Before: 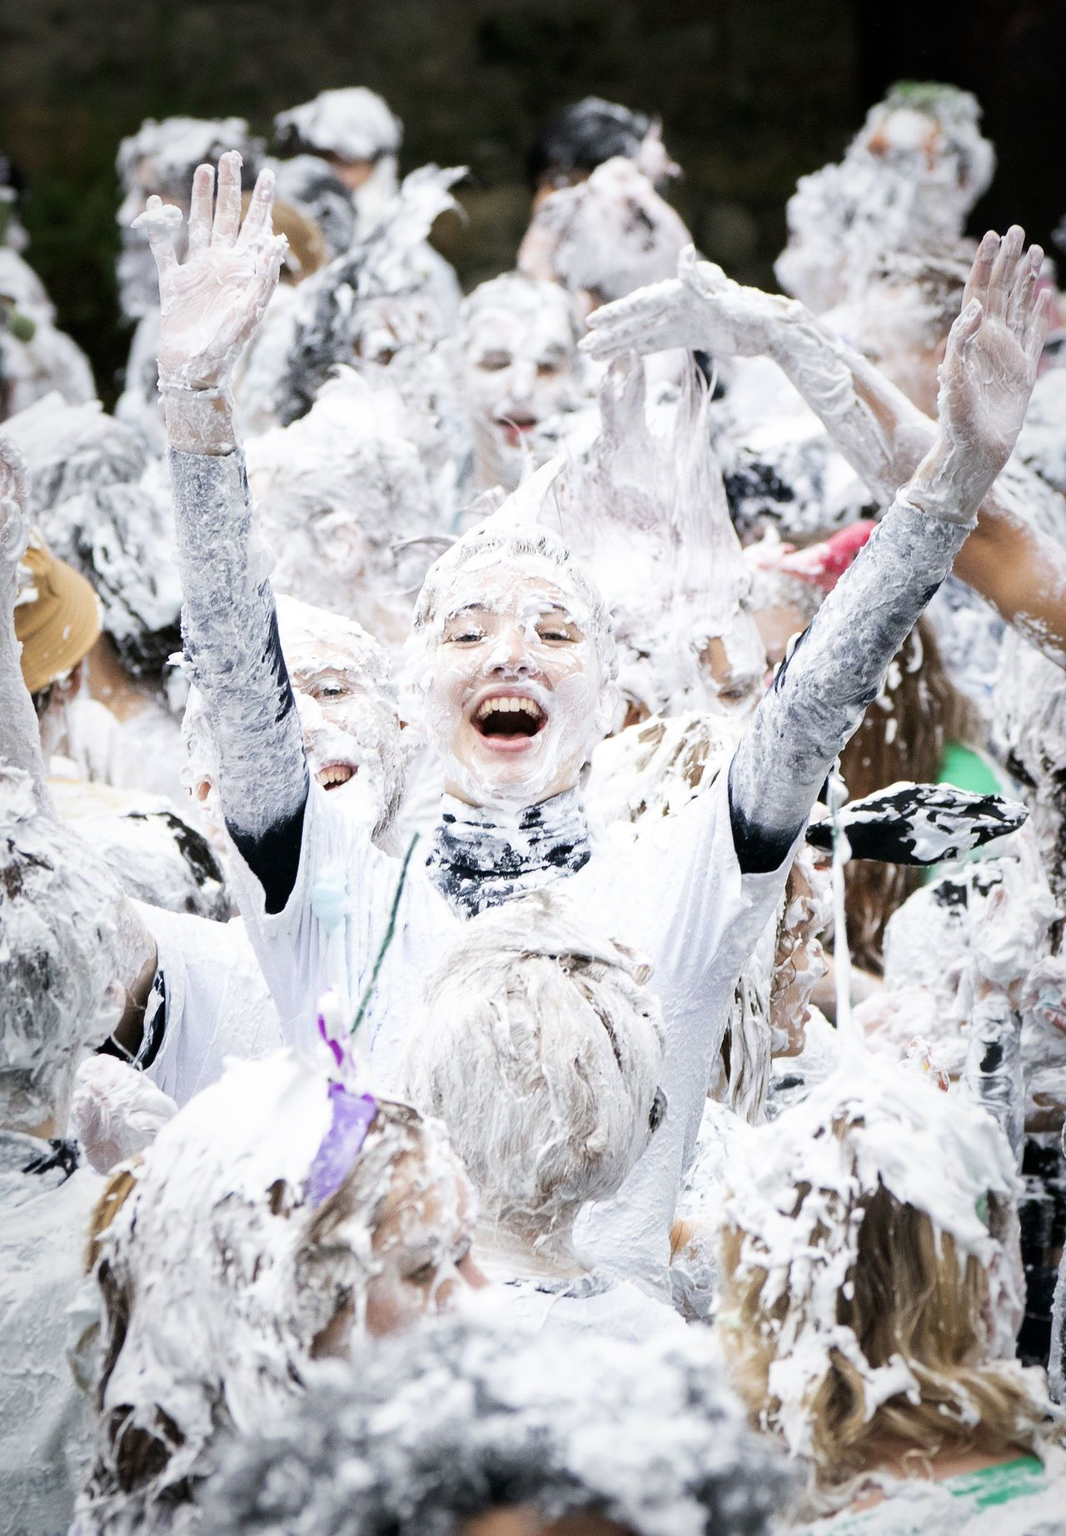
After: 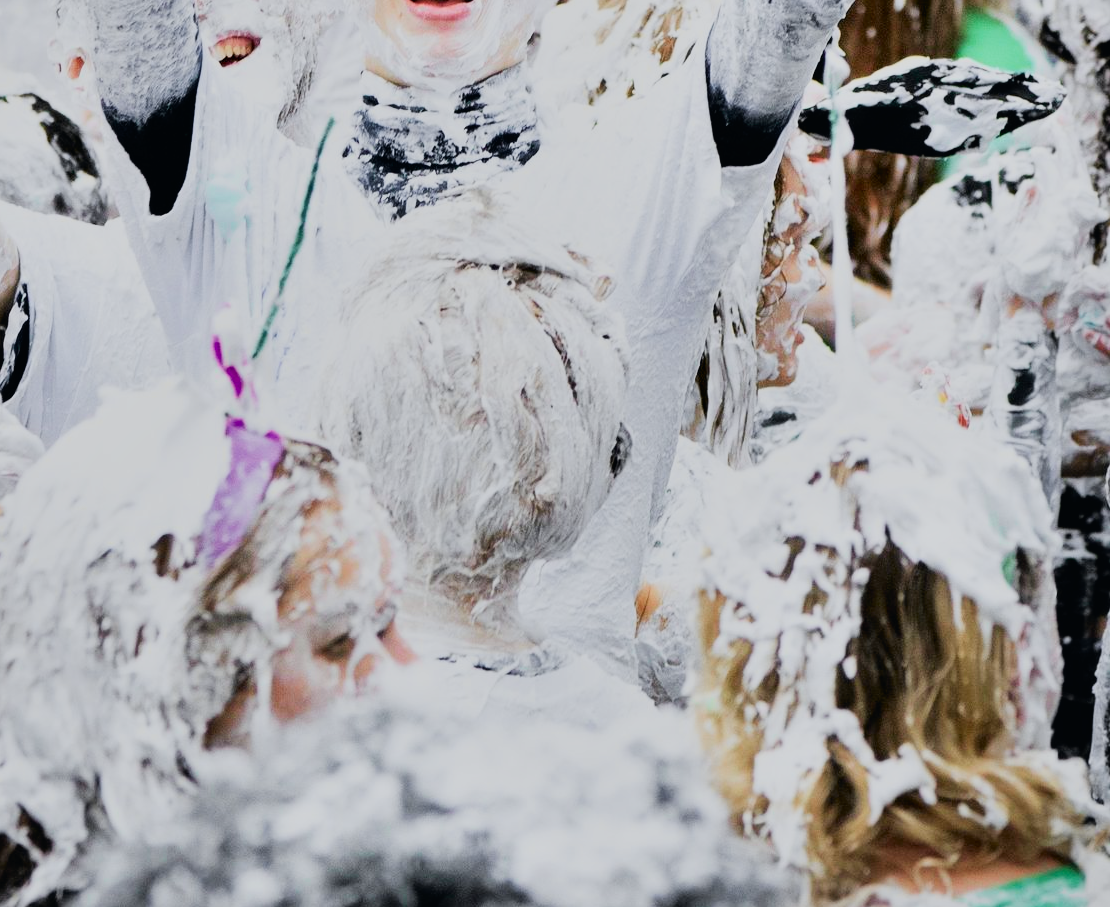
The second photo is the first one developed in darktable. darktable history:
tone curve: curves: ch0 [(0, 0.012) (0.052, 0.04) (0.107, 0.086) (0.269, 0.266) (0.471, 0.503) (0.731, 0.771) (0.921, 0.909) (0.999, 0.951)]; ch1 [(0, 0) (0.339, 0.298) (0.402, 0.363) (0.444, 0.415) (0.485, 0.469) (0.494, 0.493) (0.504, 0.501) (0.525, 0.534) (0.555, 0.593) (0.594, 0.648) (1, 1)]; ch2 [(0, 0) (0.48, 0.48) (0.504, 0.5) (0.535, 0.557) (0.581, 0.623) (0.649, 0.683) (0.824, 0.815) (1, 1)], color space Lab, independent channels, preserve colors none
crop and rotate: left 13.238%, top 47.853%, bottom 2.941%
local contrast: mode bilateral grid, contrast 19, coarseness 51, detail 101%, midtone range 0.2
filmic rgb: black relative exposure -7.65 EV, white relative exposure 4.56 EV, threshold 5.96 EV, hardness 3.61, contrast 1.057, enable highlight reconstruction true
shadows and highlights: shadows 25.93, highlights -48.31, soften with gaussian
